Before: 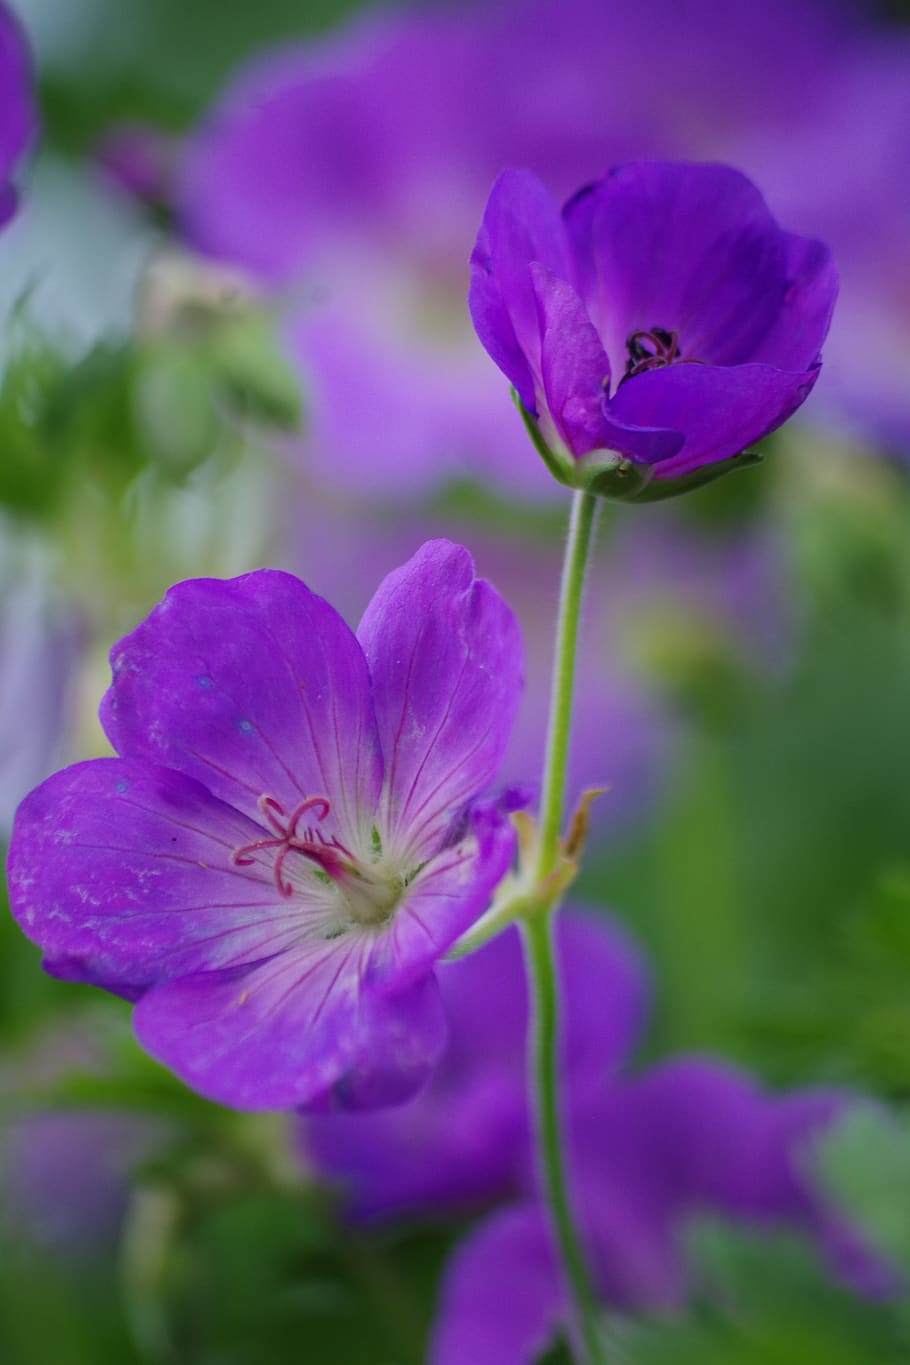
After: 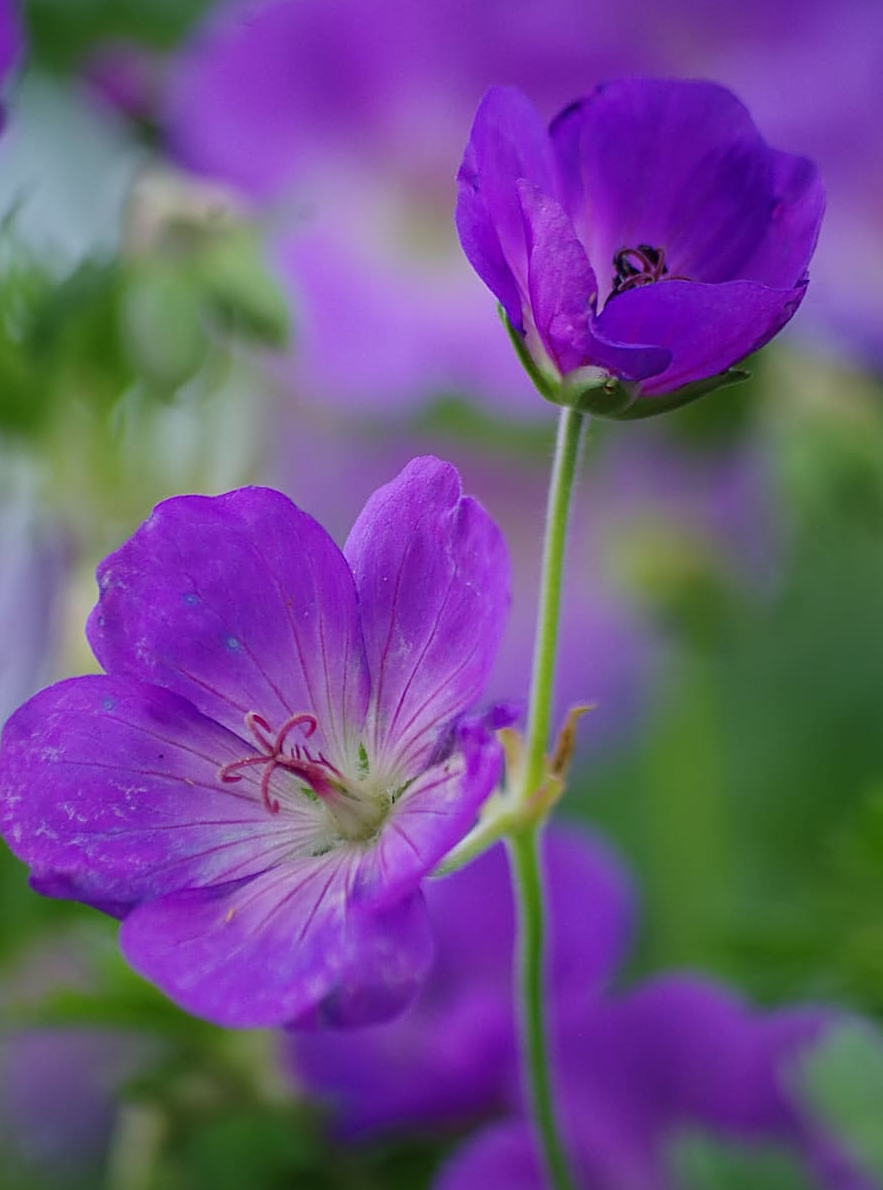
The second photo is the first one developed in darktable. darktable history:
crop: left 1.507%, top 6.147%, right 1.379%, bottom 6.637%
sharpen: on, module defaults
